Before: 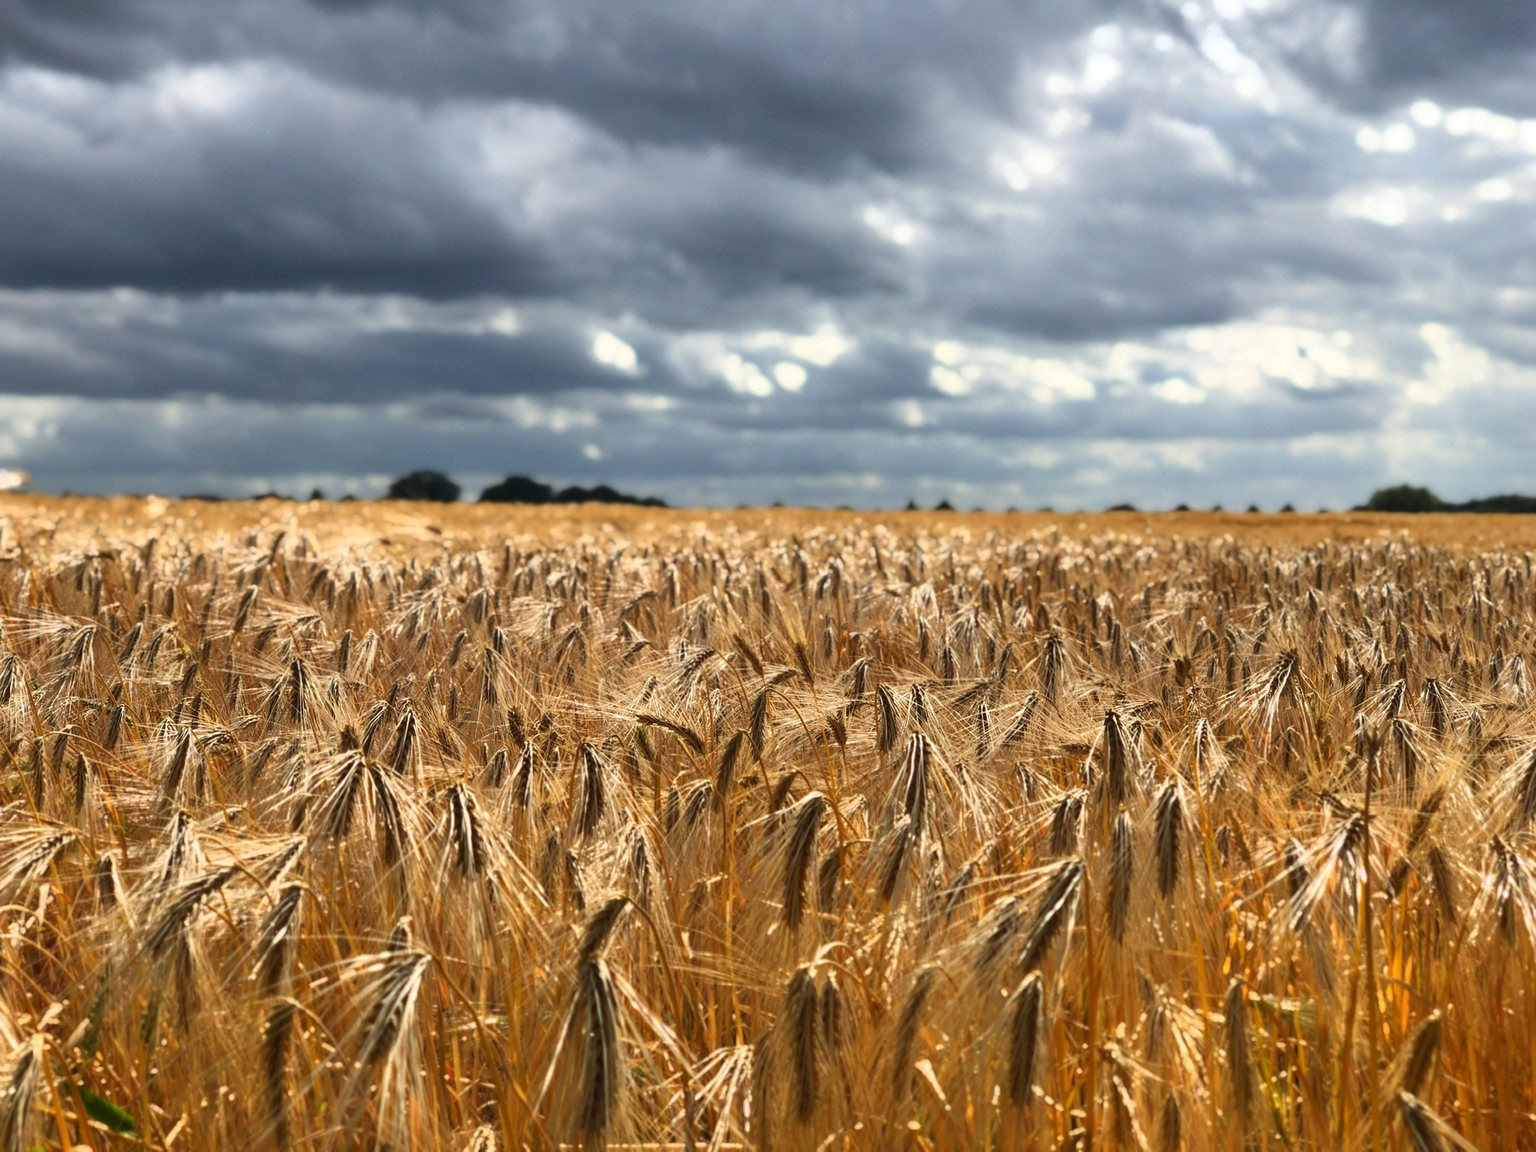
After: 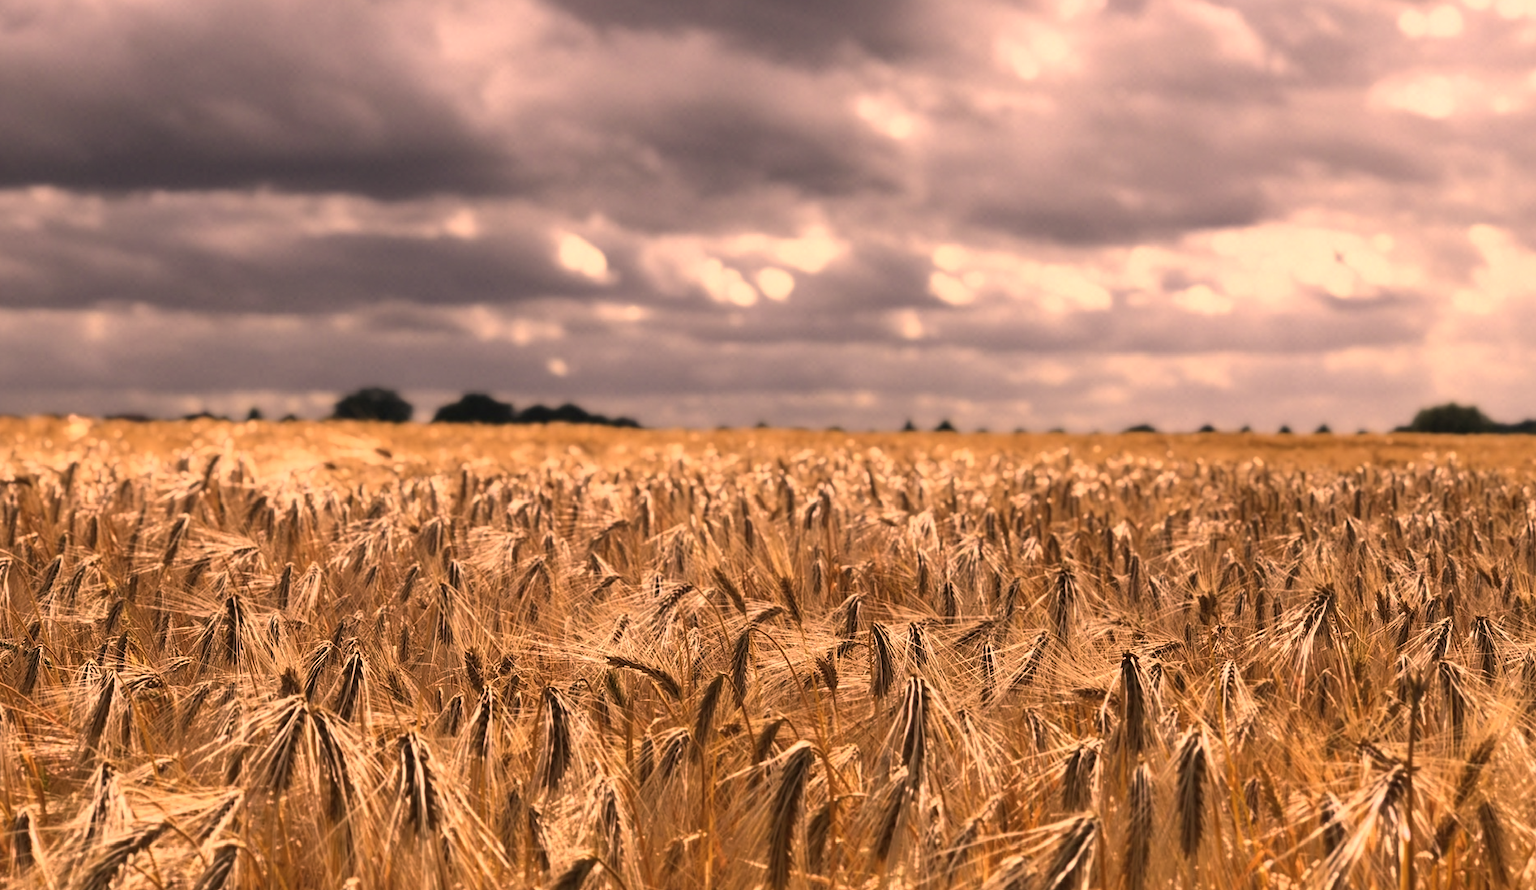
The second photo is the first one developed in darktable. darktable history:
color correction: highlights a* 40, highlights b* 40, saturation 0.69
crop: left 5.596%, top 10.314%, right 3.534%, bottom 19.395%
